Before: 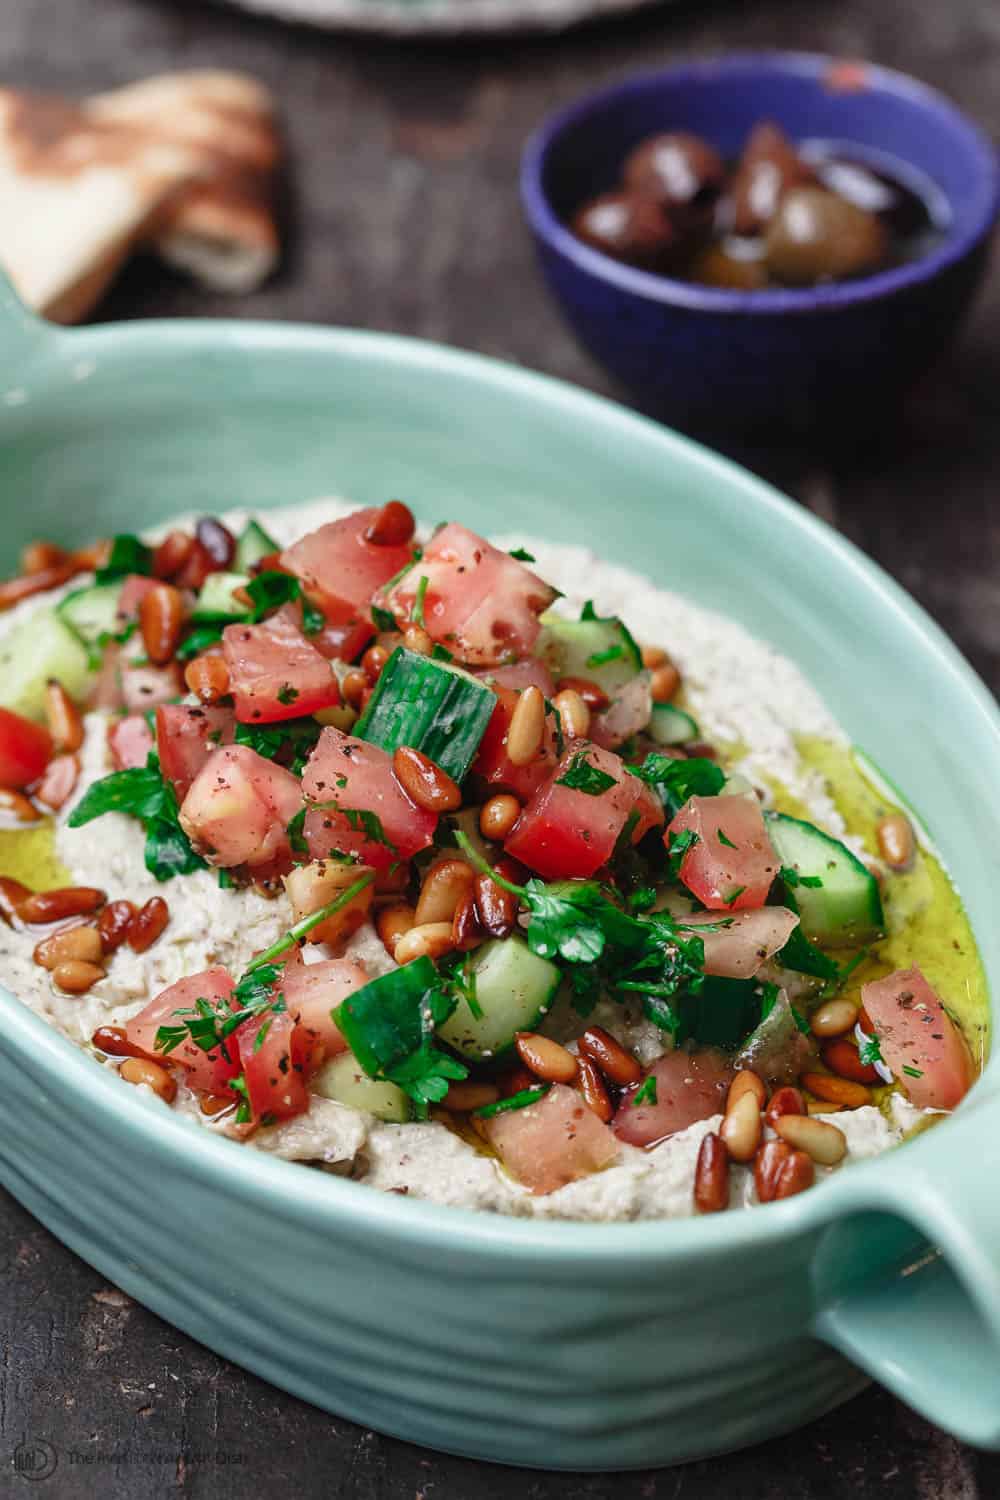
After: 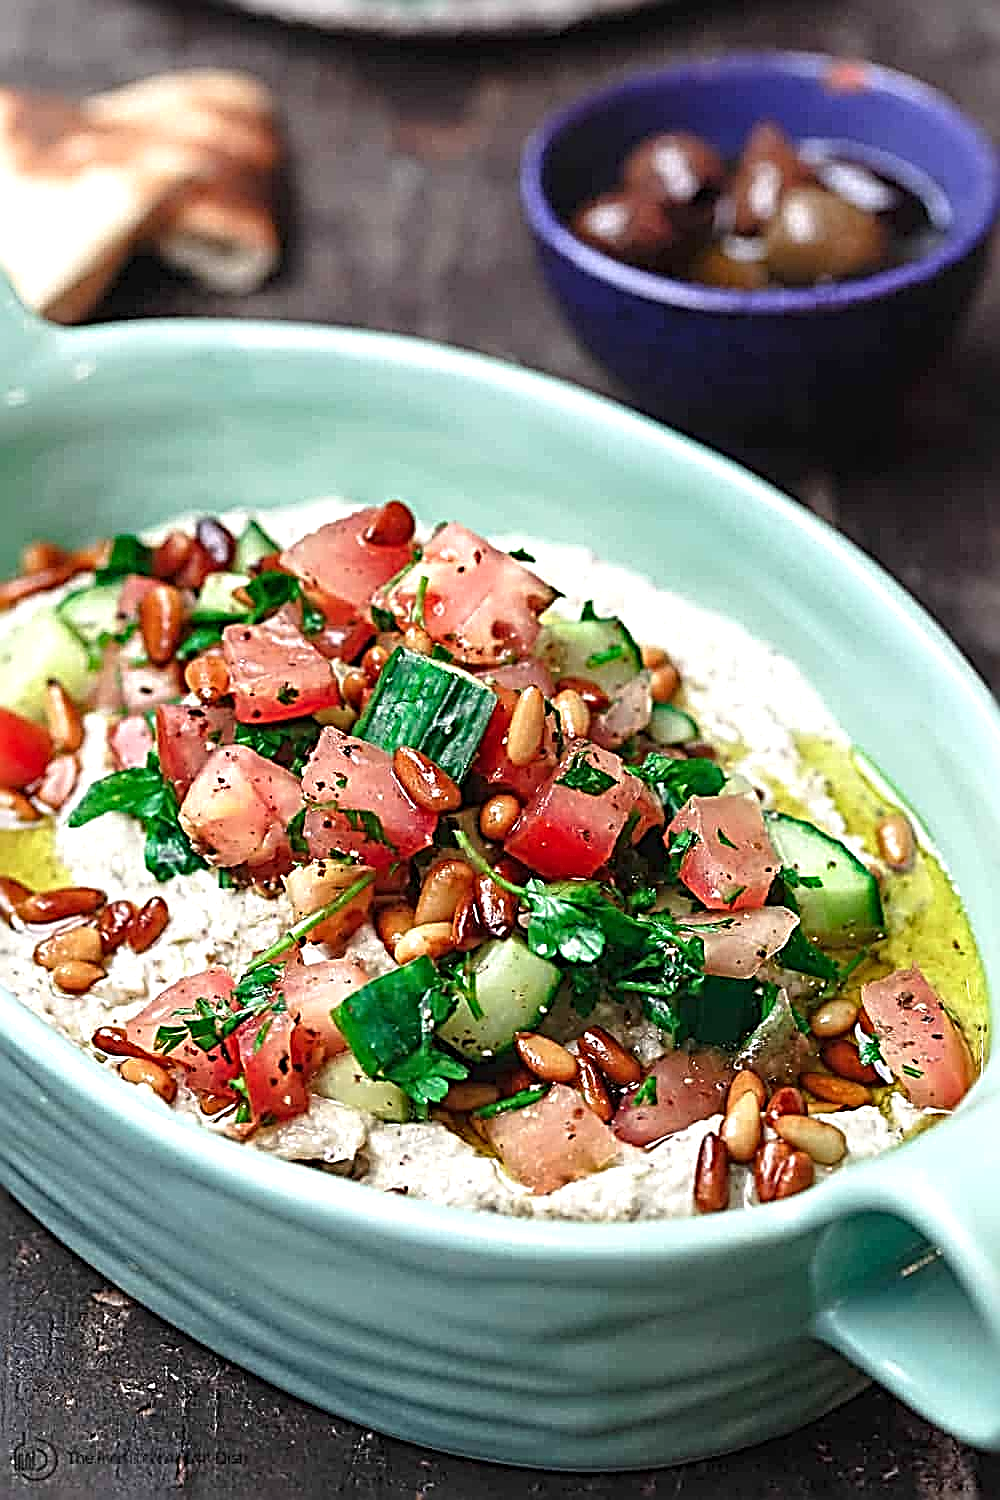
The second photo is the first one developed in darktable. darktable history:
sharpen: radius 3.206, amount 1.731
exposure: black level correction 0.001, exposure 0.499 EV, compensate highlight preservation false
